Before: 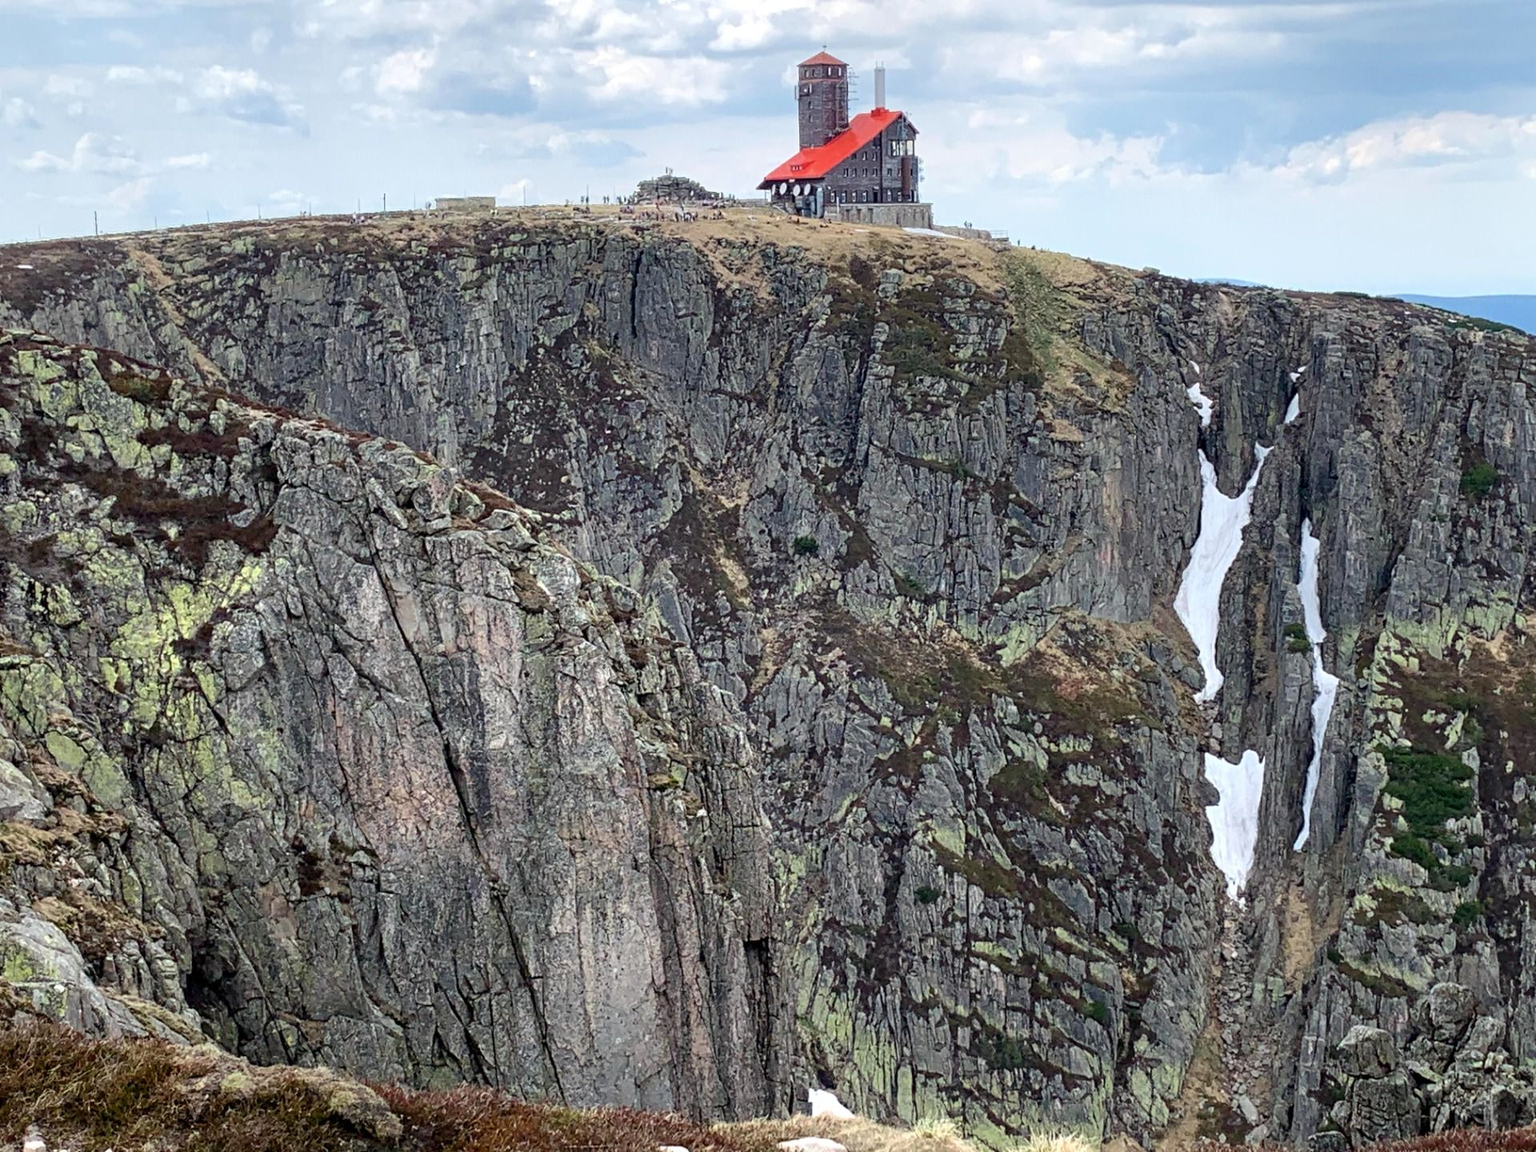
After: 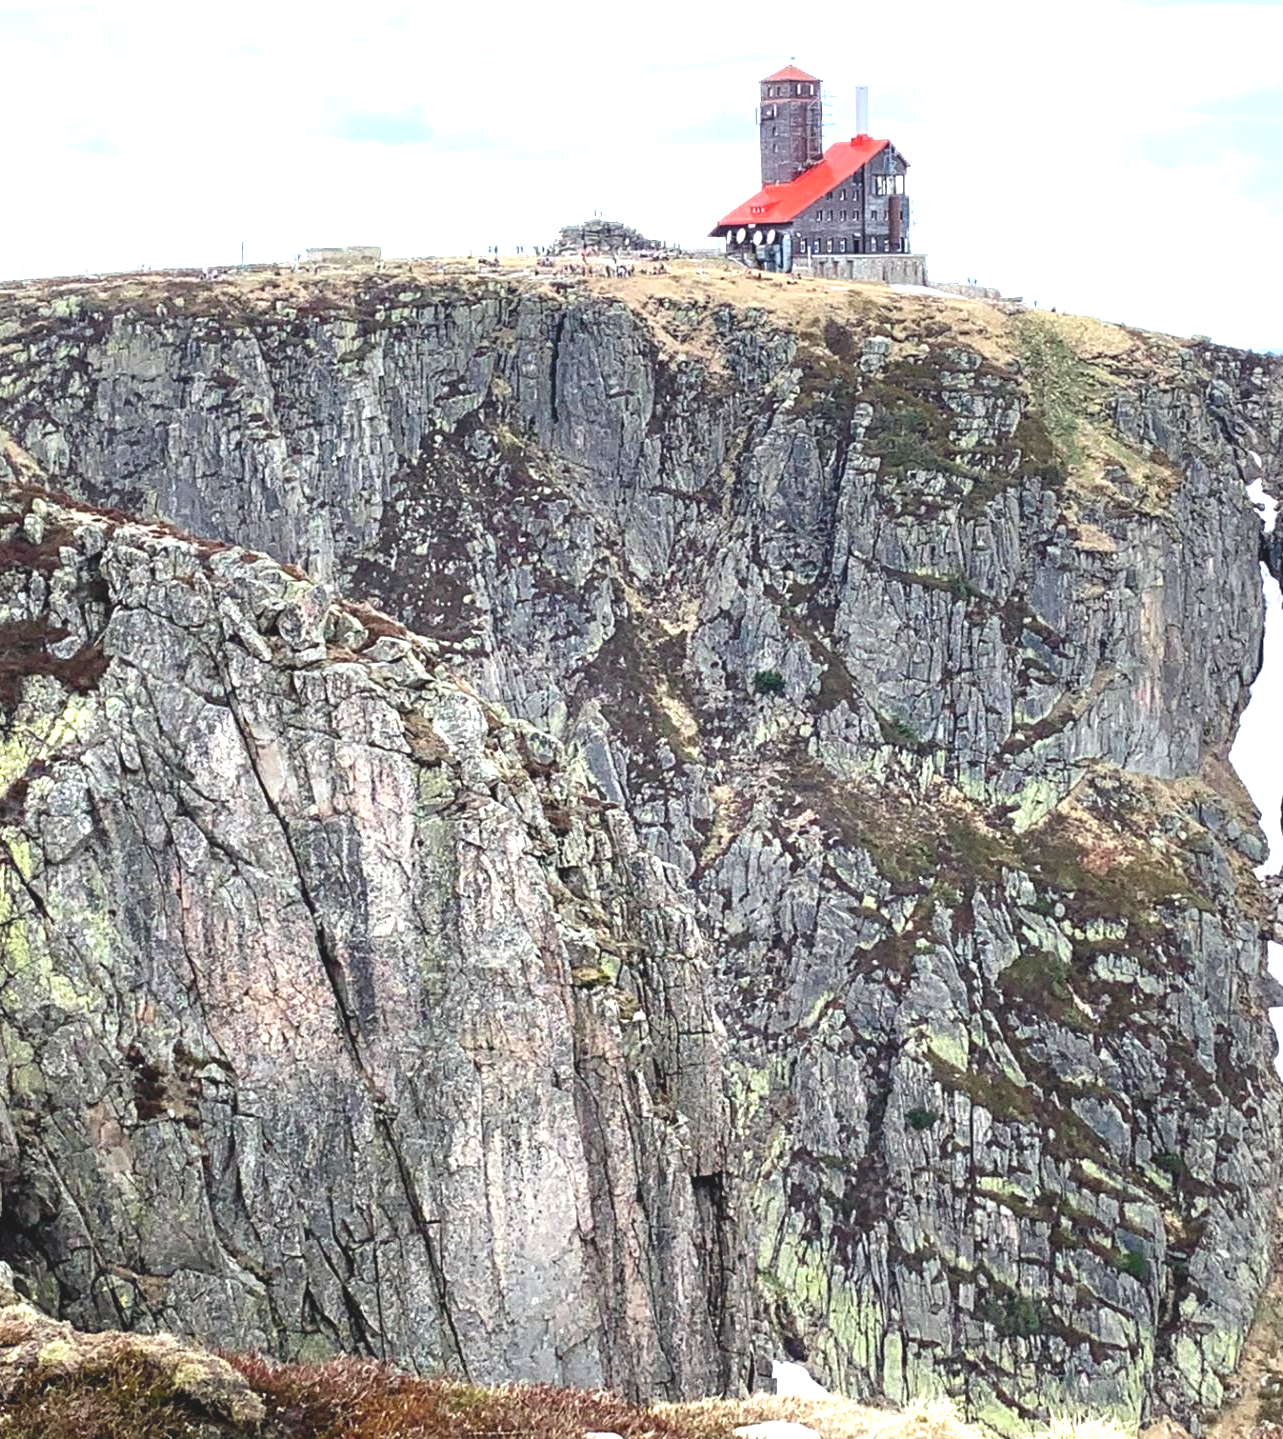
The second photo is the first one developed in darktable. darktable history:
exposure: black level correction -0.006, exposure 1 EV, compensate exposure bias true, compensate highlight preservation false
crop and rotate: left 12.399%, right 20.74%
